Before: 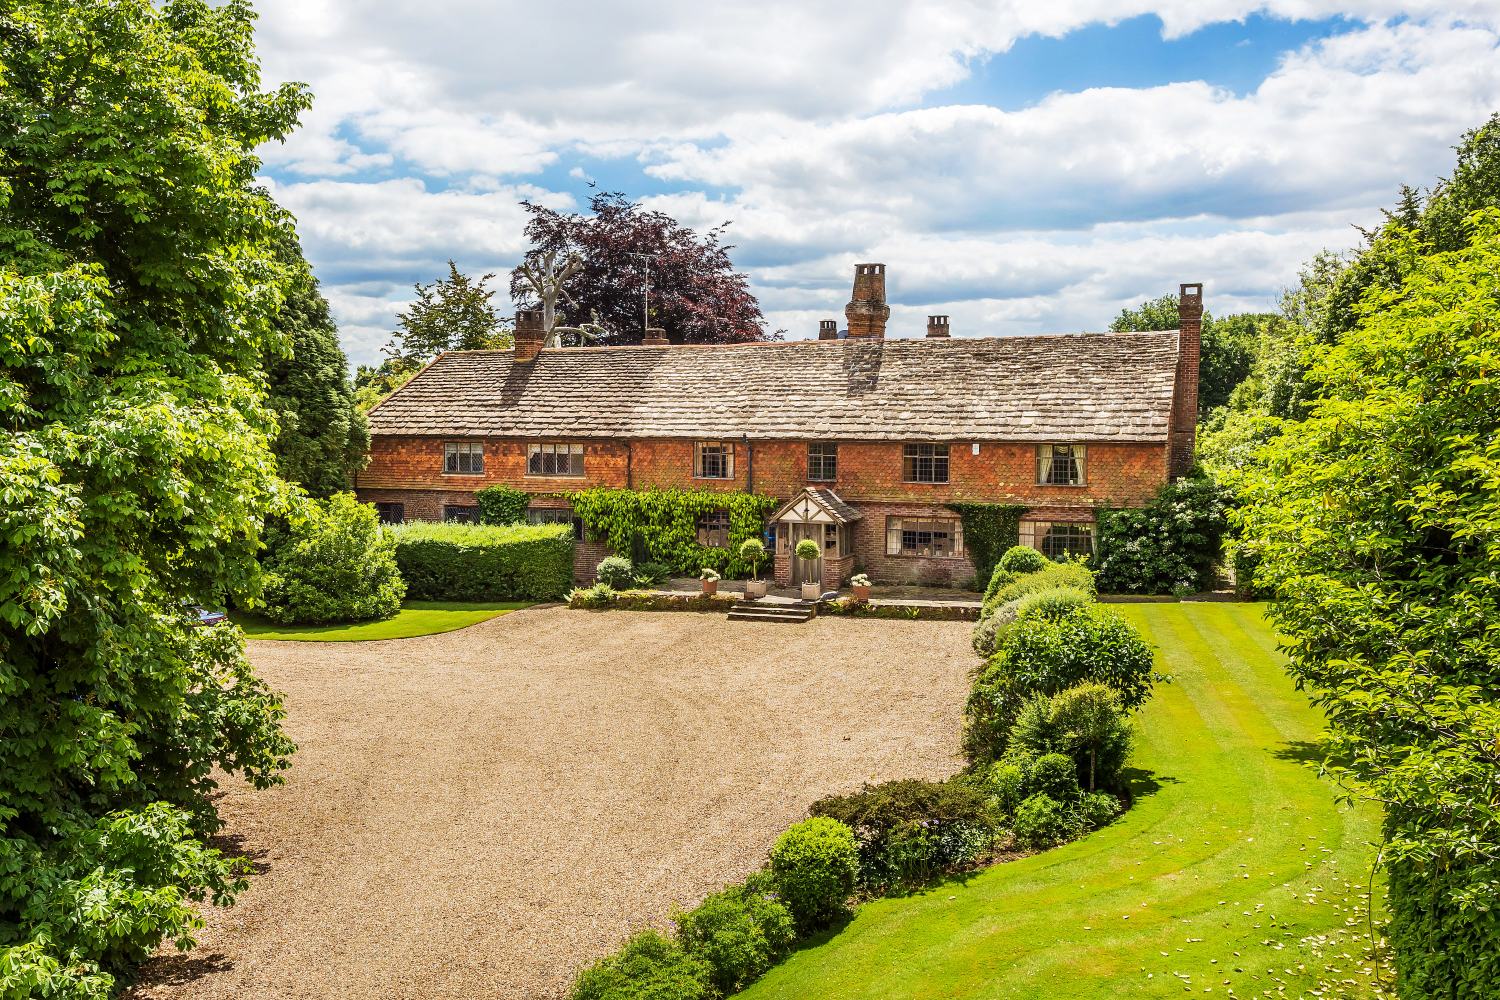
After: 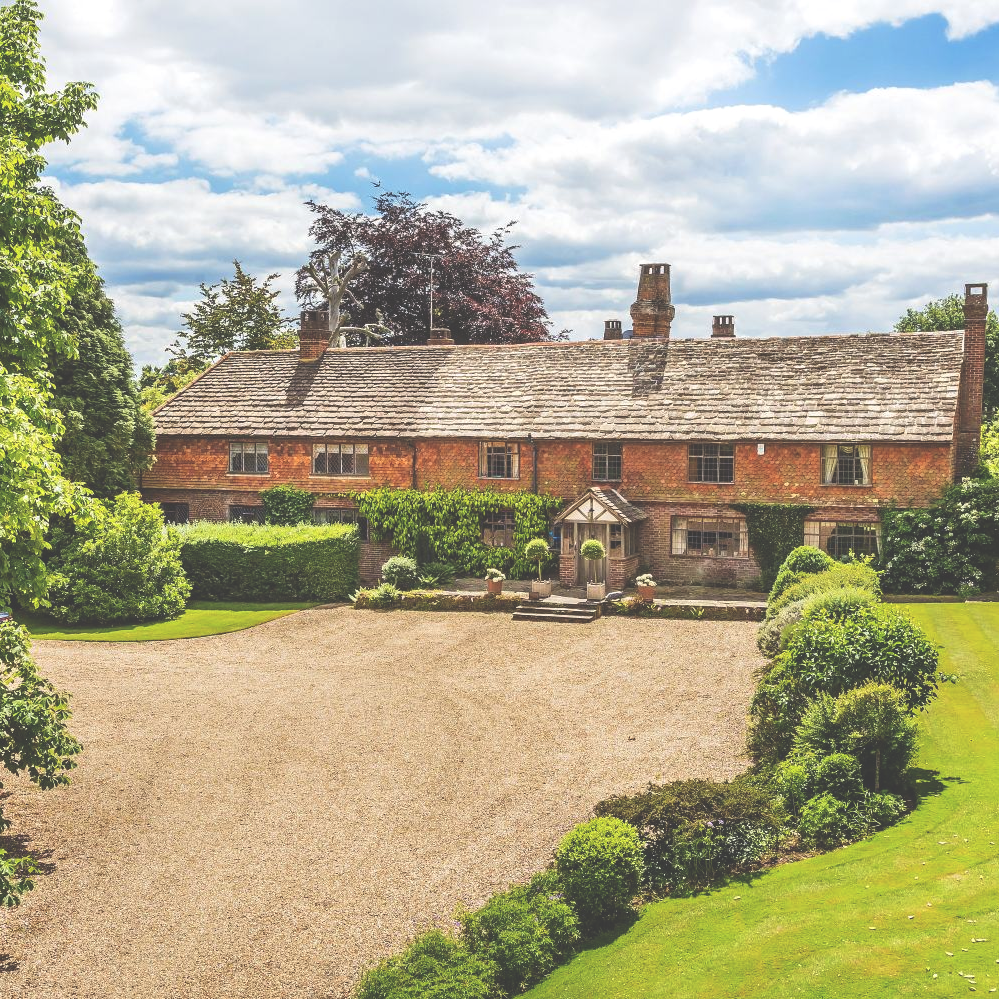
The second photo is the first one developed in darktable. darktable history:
crop and rotate: left 14.436%, right 18.898%
exposure: black level correction -0.041, exposure 0.064 EV, compensate highlight preservation false
